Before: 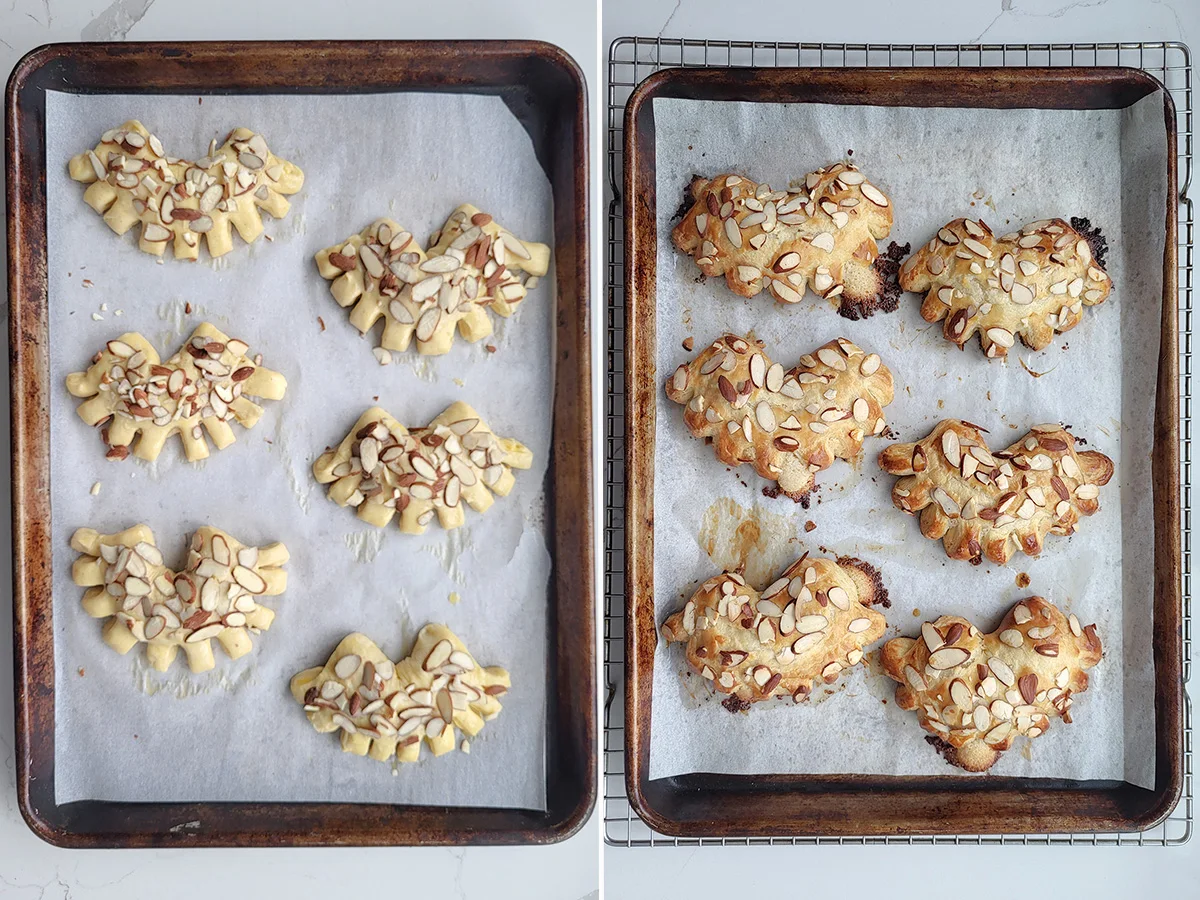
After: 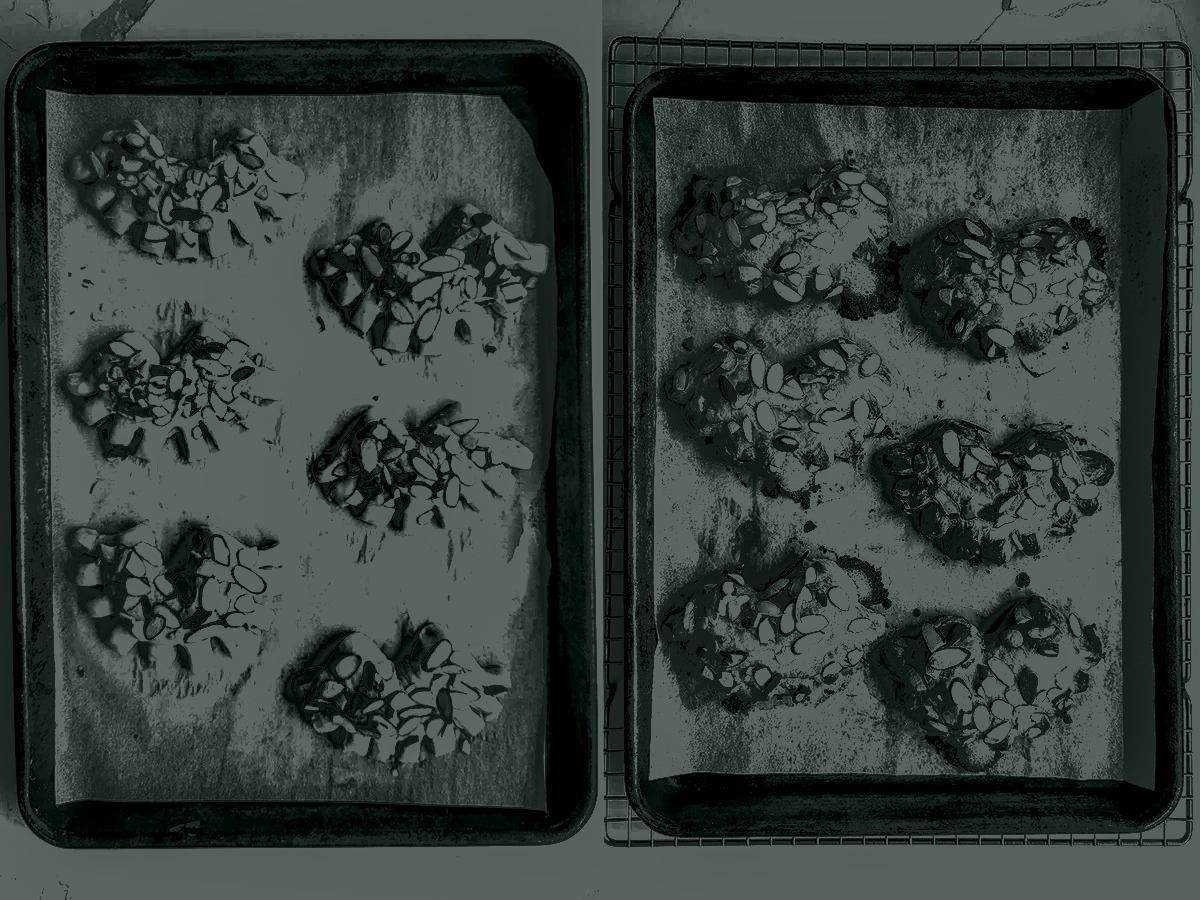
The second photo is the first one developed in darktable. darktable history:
levels: levels [0, 0.474, 0.947]
local contrast: highlights 60%, shadows 60%, detail 160%
exposure: black level correction 0, exposure 0.7 EV, compensate exposure bias true, compensate highlight preservation false
shadows and highlights: shadows 38.43, highlights -74.54
colorize: hue 90°, saturation 19%, lightness 1.59%, version 1
